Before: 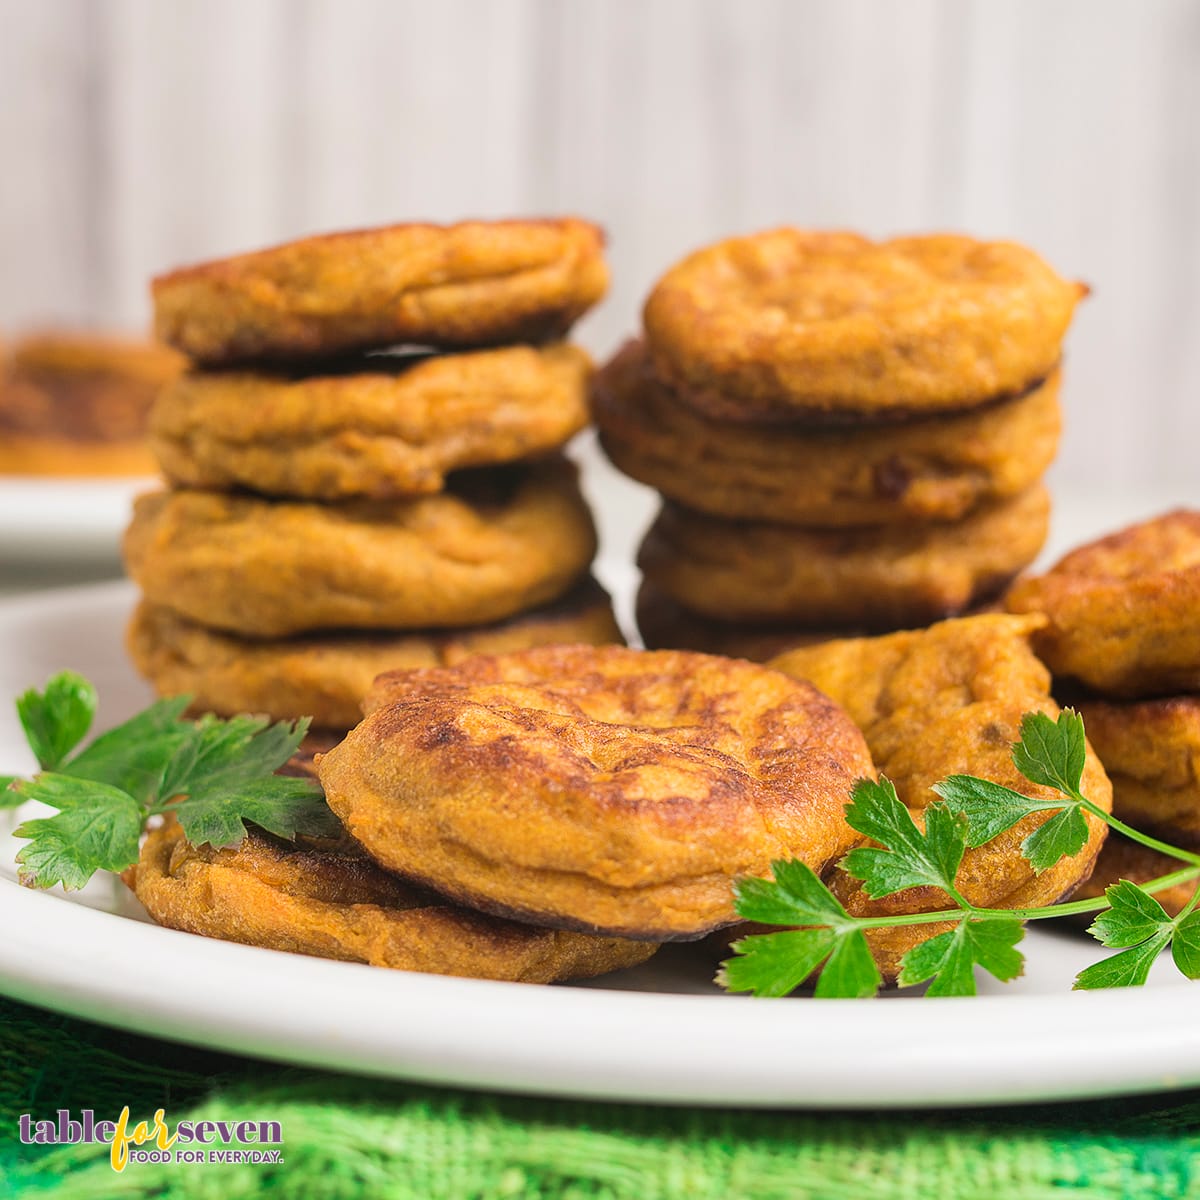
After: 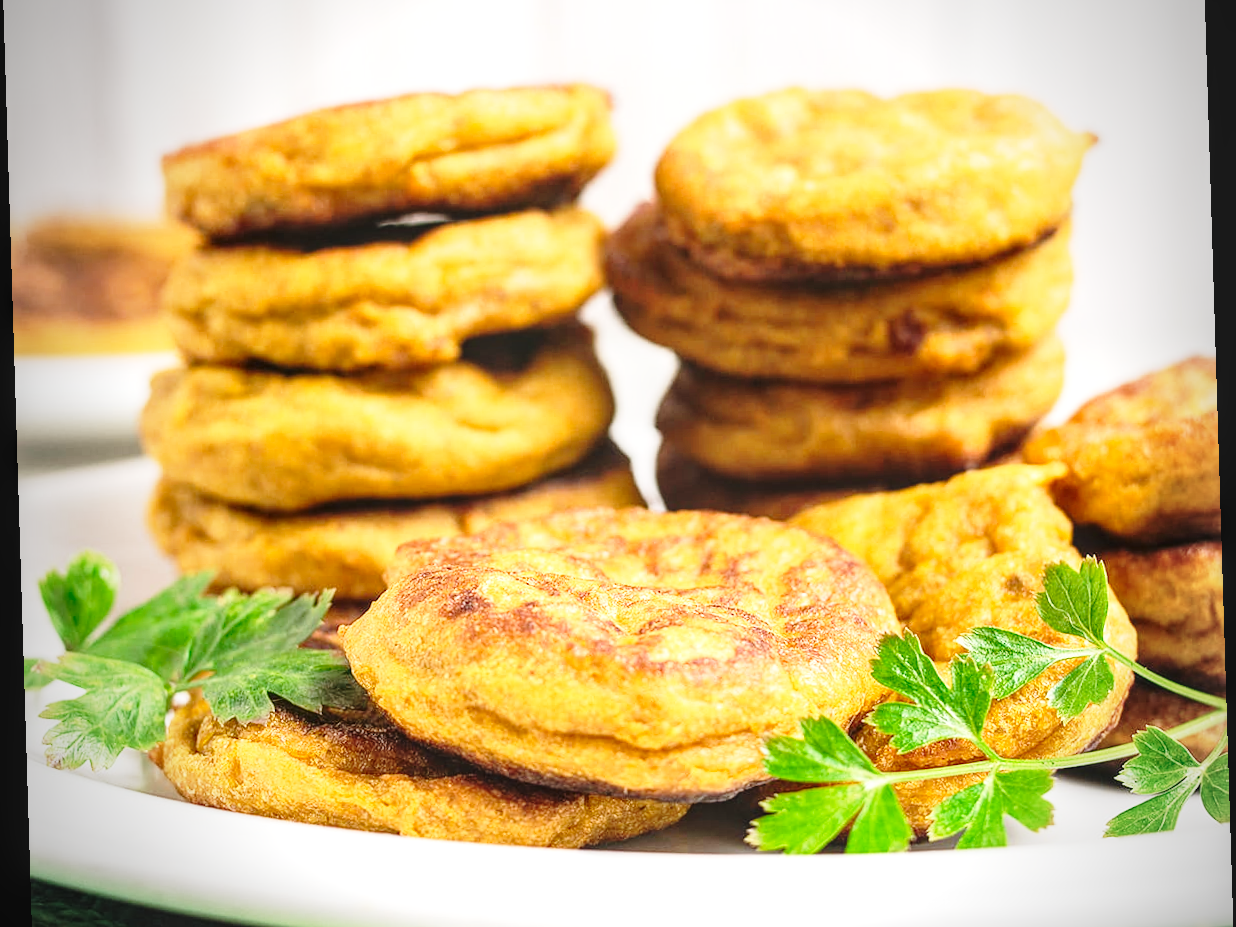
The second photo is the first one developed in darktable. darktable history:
crop and rotate: top 12.5%, bottom 12.5%
tone equalizer: on, module defaults
base curve: curves: ch0 [(0, 0) (0.028, 0.03) (0.121, 0.232) (0.46, 0.748) (0.859, 0.968) (1, 1)], preserve colors none
local contrast: on, module defaults
exposure: black level correction 0, exposure 0.5 EV, compensate highlight preservation false
rotate and perspective: rotation -1.77°, lens shift (horizontal) 0.004, automatic cropping off
vignetting: on, module defaults
